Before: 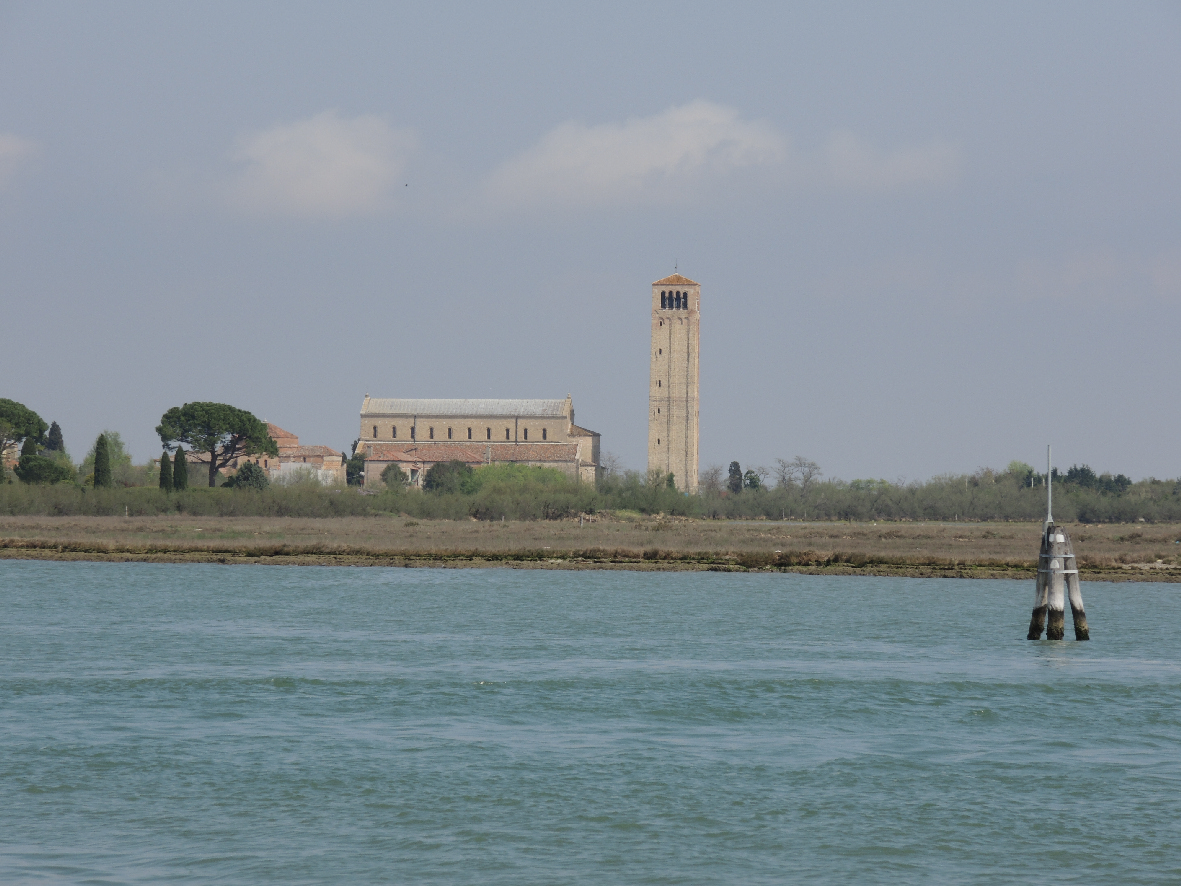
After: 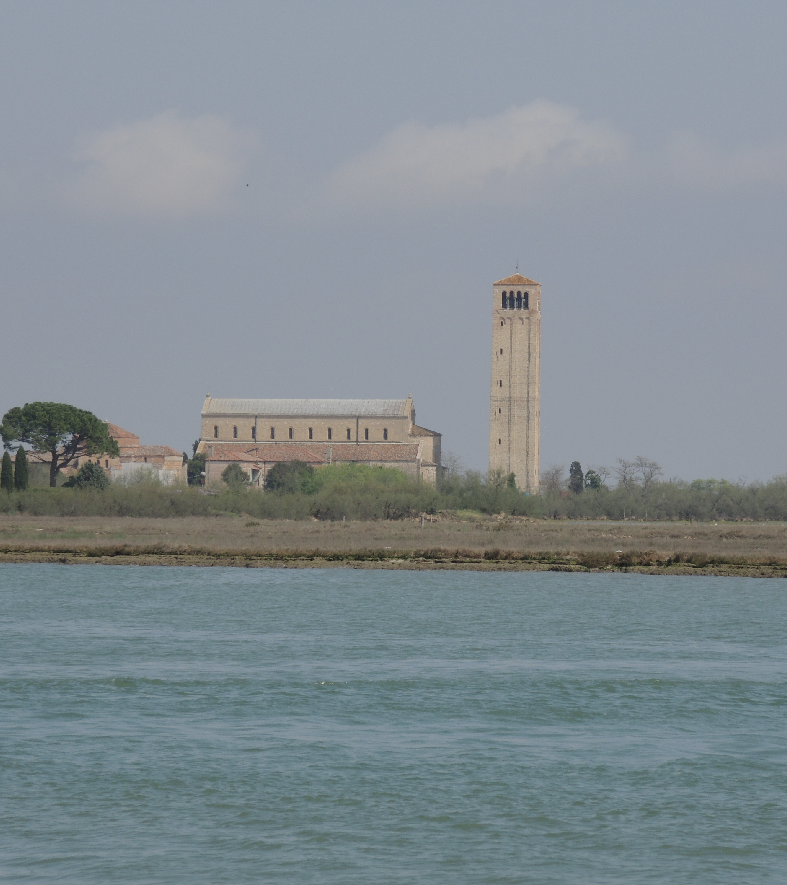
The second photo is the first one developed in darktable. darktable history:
crop and rotate: left 13.537%, right 19.796%
color balance: contrast -15%
